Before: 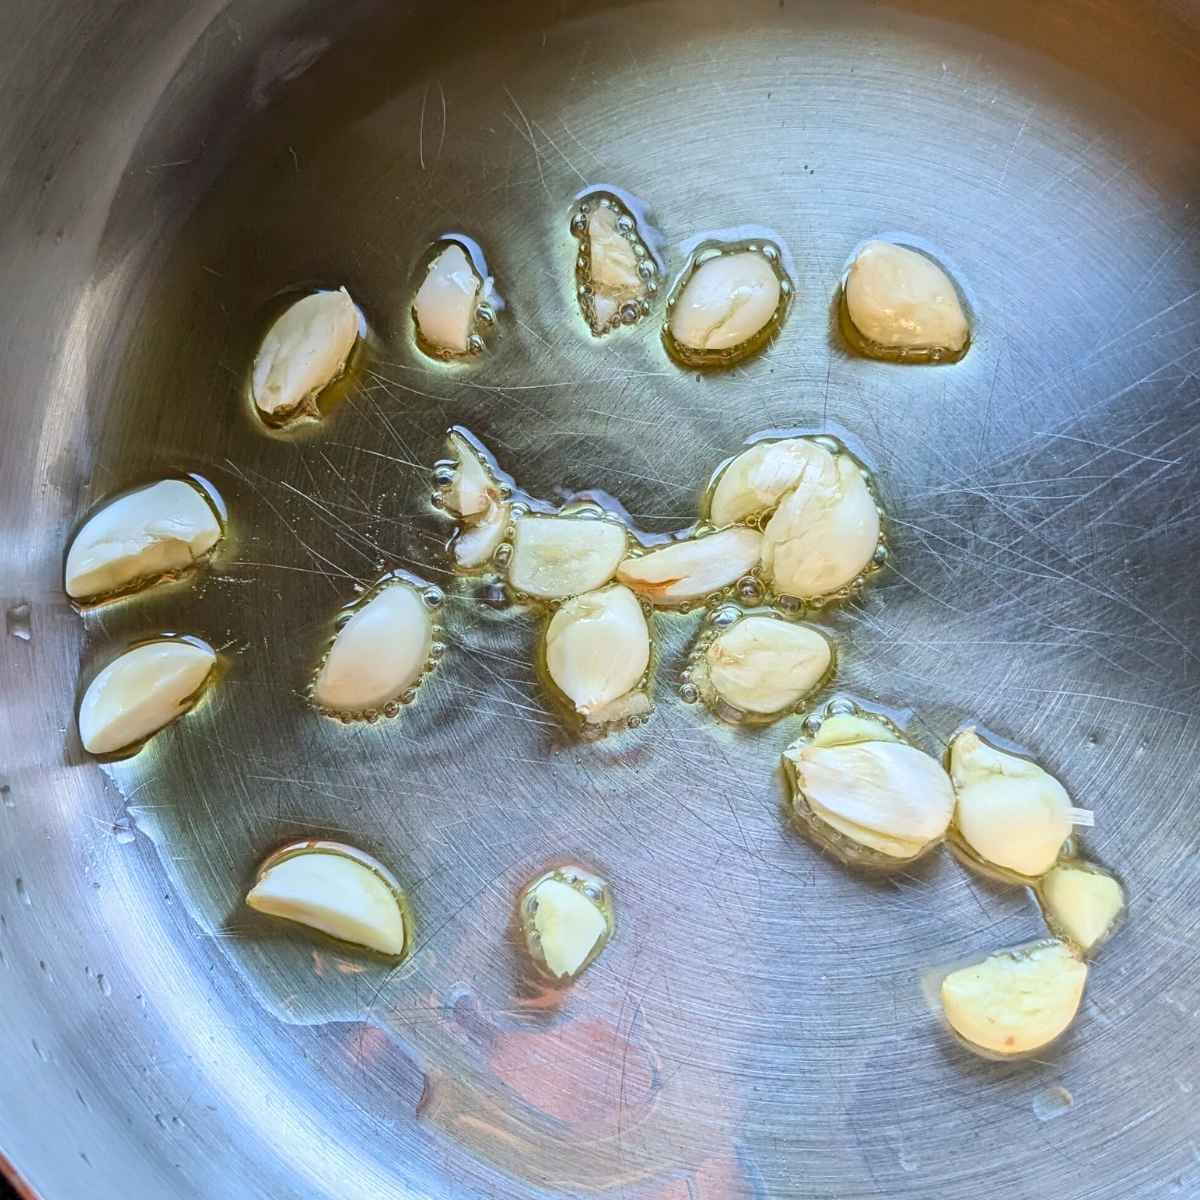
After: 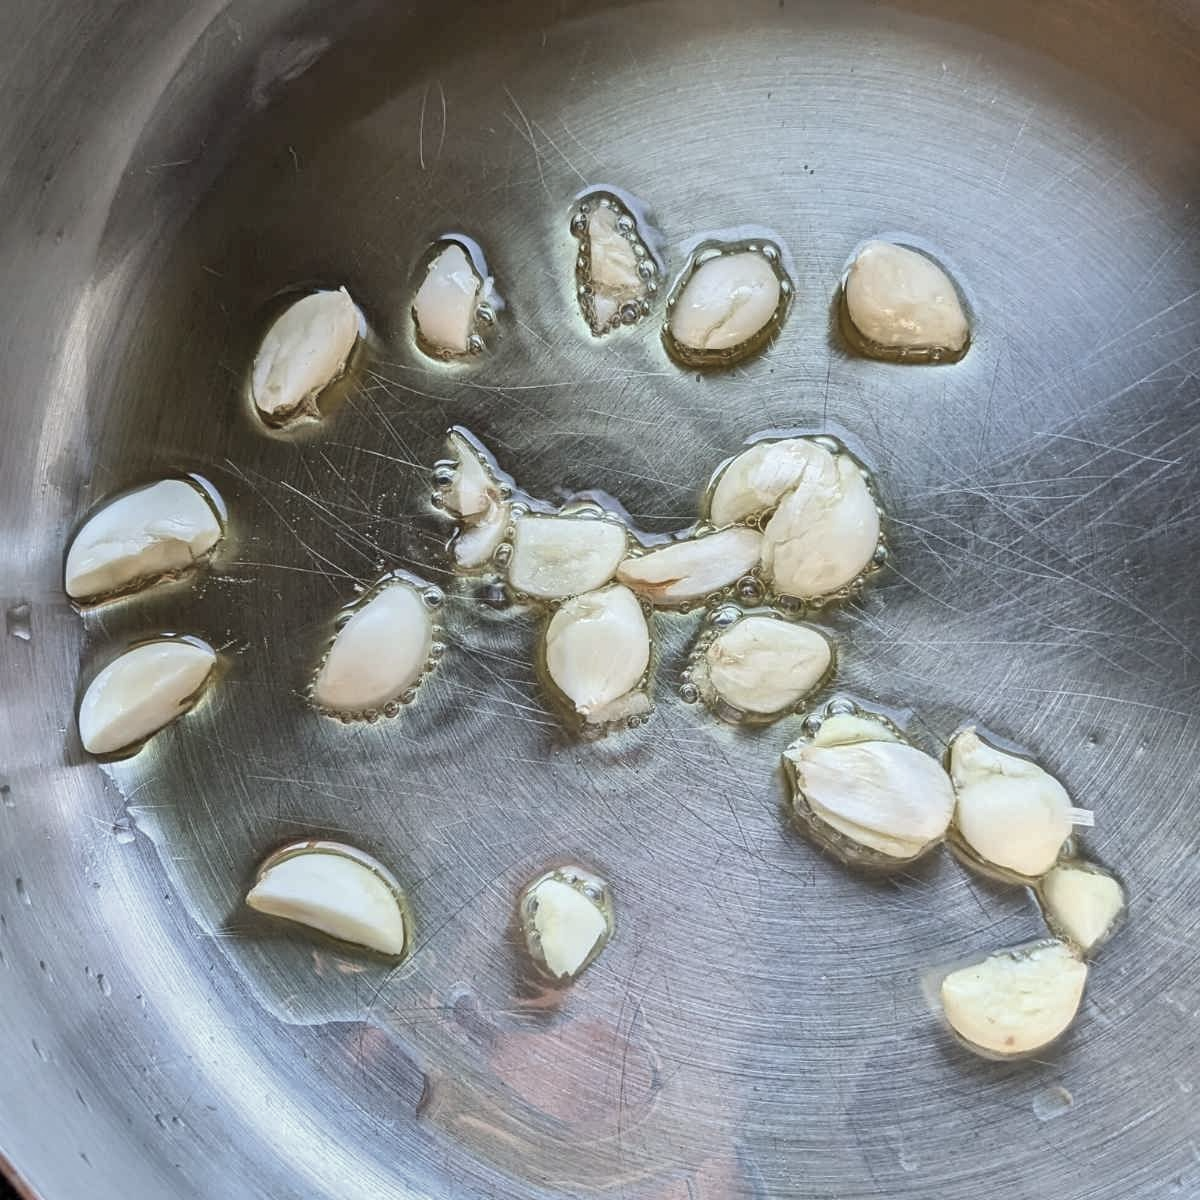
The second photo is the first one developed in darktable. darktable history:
shadows and highlights: soften with gaussian
color correction: saturation 0.5
